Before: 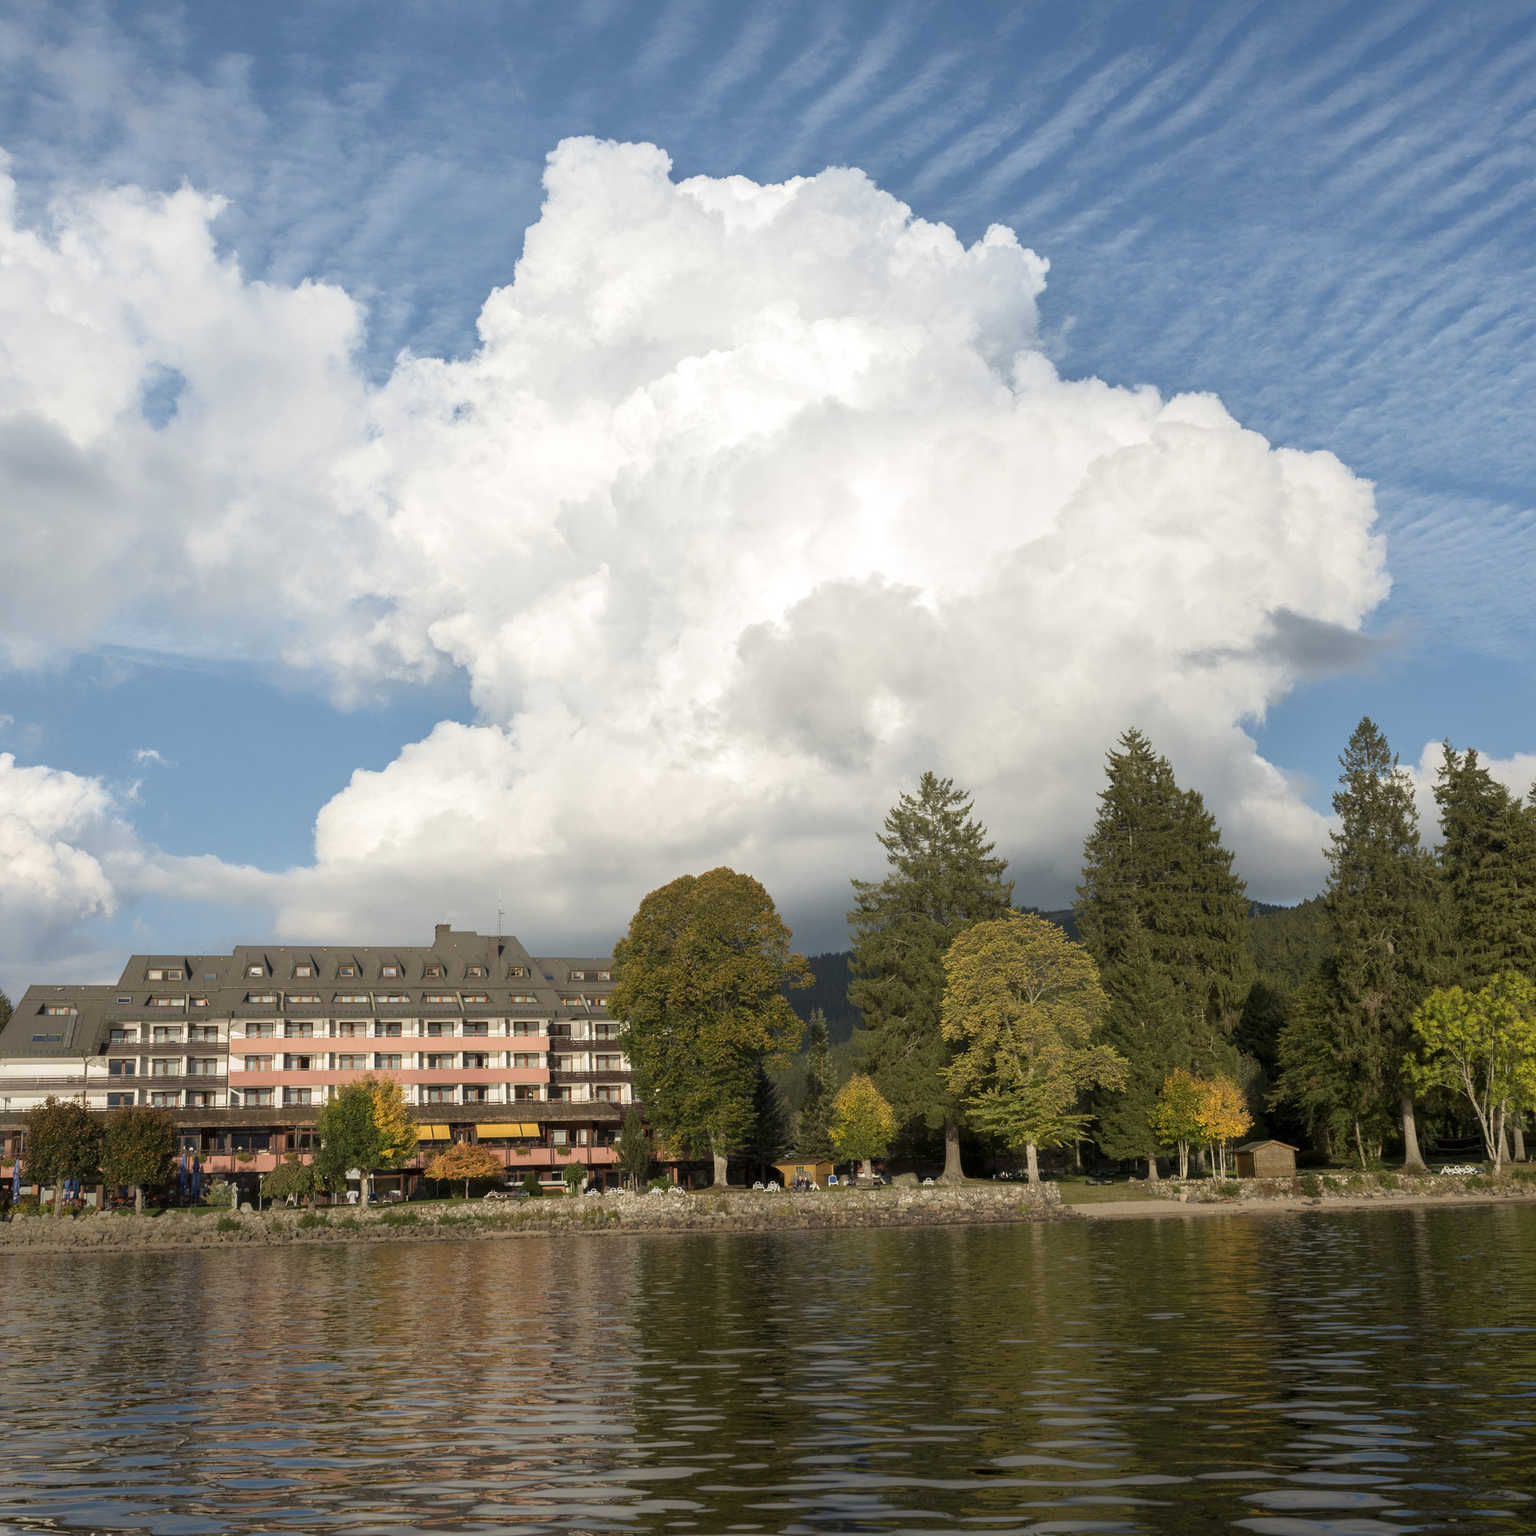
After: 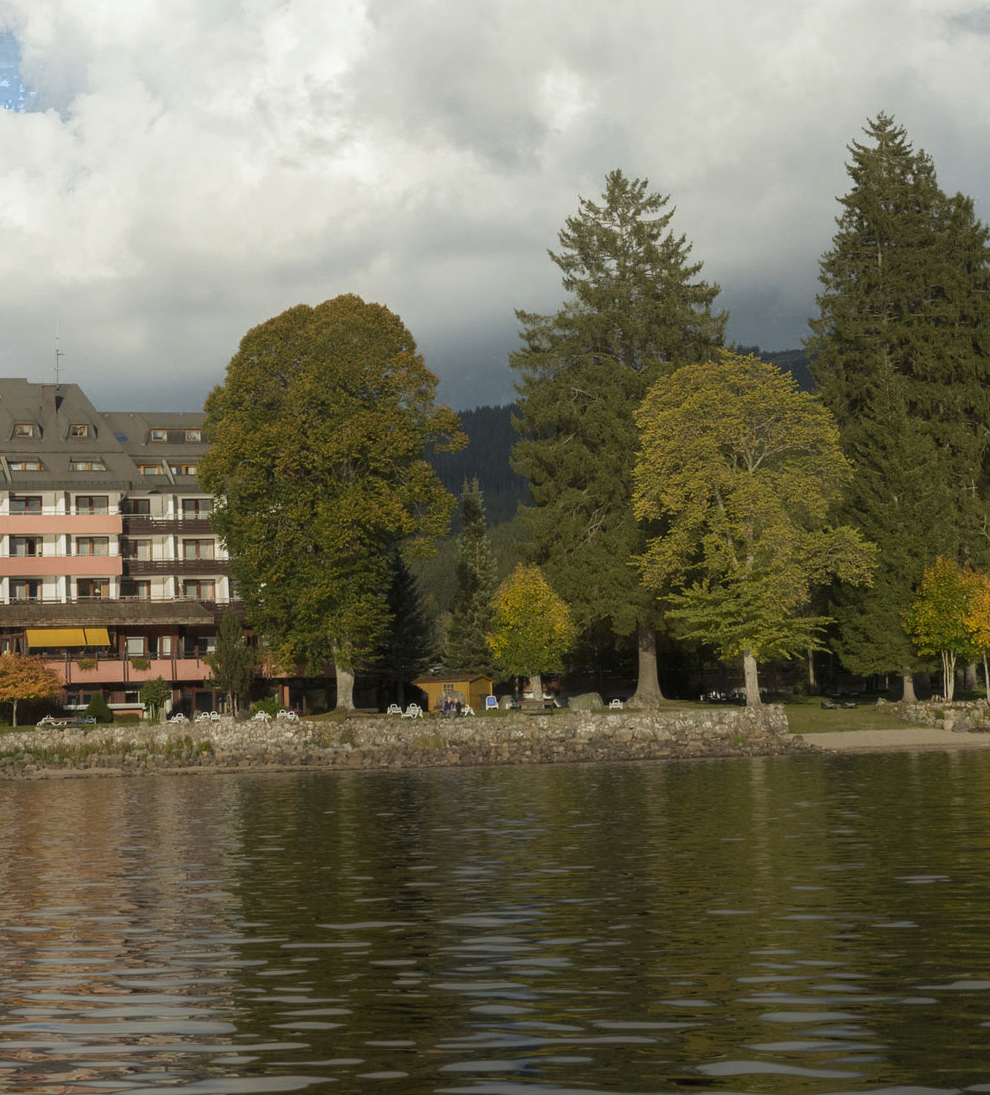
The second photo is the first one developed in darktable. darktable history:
white balance: red 0.978, blue 0.999
contrast equalizer: octaves 7, y [[0.6 ×6], [0.55 ×6], [0 ×6], [0 ×6], [0 ×6]], mix -0.2
crop: left 29.672%, top 41.786%, right 20.851%, bottom 3.487%
color zones: curves: ch0 [(0.203, 0.433) (0.607, 0.517) (0.697, 0.696) (0.705, 0.897)]
